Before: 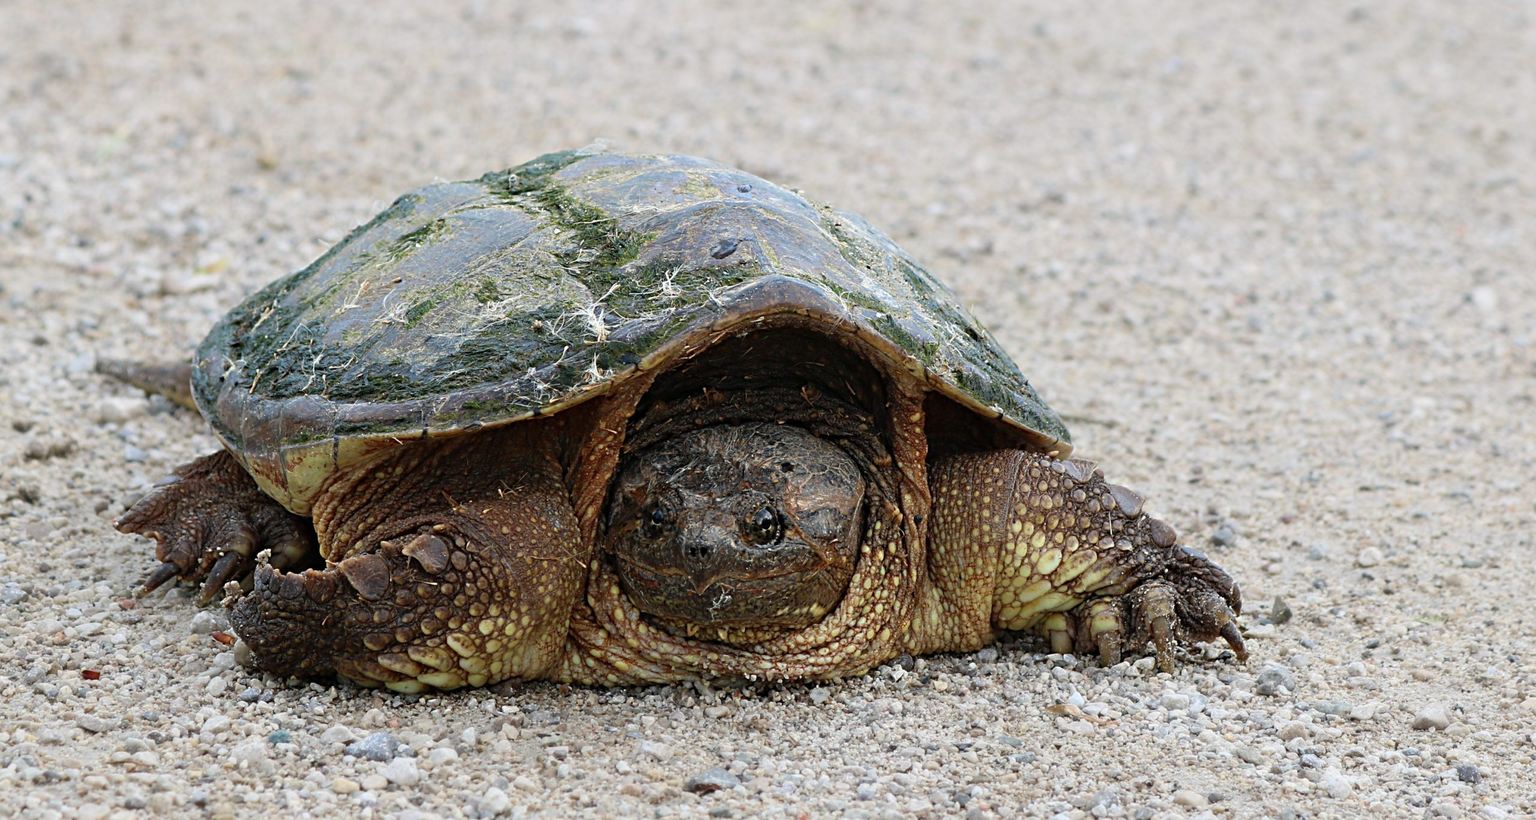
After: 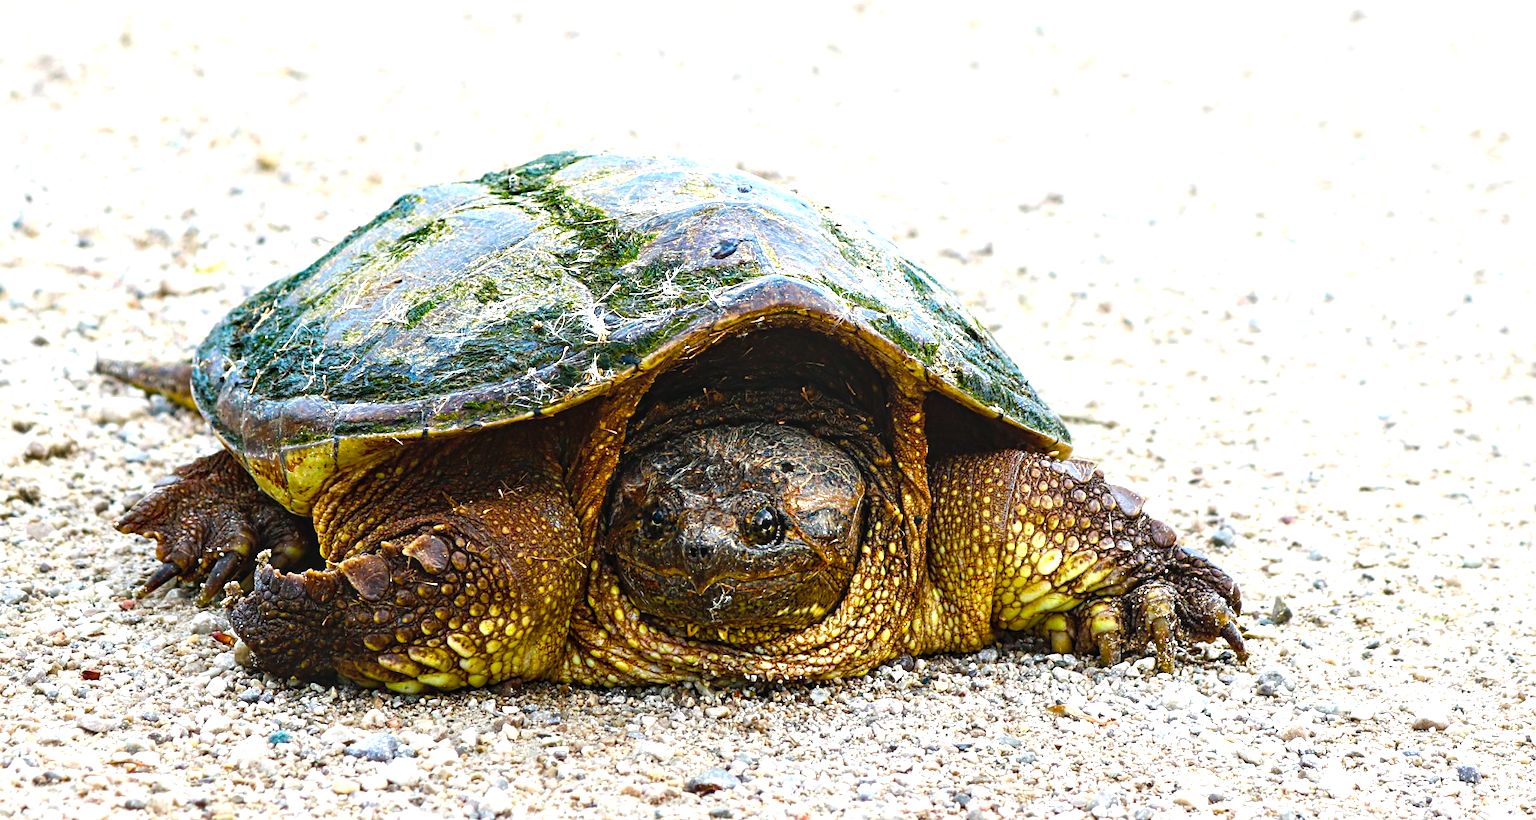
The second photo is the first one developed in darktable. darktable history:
local contrast: on, module defaults
color balance rgb: linear chroma grading › shadows 10%, linear chroma grading › highlights 10%, linear chroma grading › global chroma 15%, linear chroma grading › mid-tones 15%, perceptual saturation grading › global saturation 40%, perceptual saturation grading › highlights -25%, perceptual saturation grading › mid-tones 35%, perceptual saturation grading › shadows 35%, perceptual brilliance grading › global brilliance 11.29%, global vibrance 11.29%
tone equalizer: -8 EV -0.75 EV, -7 EV -0.7 EV, -6 EV -0.6 EV, -5 EV -0.4 EV, -3 EV 0.4 EV, -2 EV 0.6 EV, -1 EV 0.7 EV, +0 EV 0.75 EV, edges refinement/feathering 500, mask exposure compensation -1.57 EV, preserve details no
